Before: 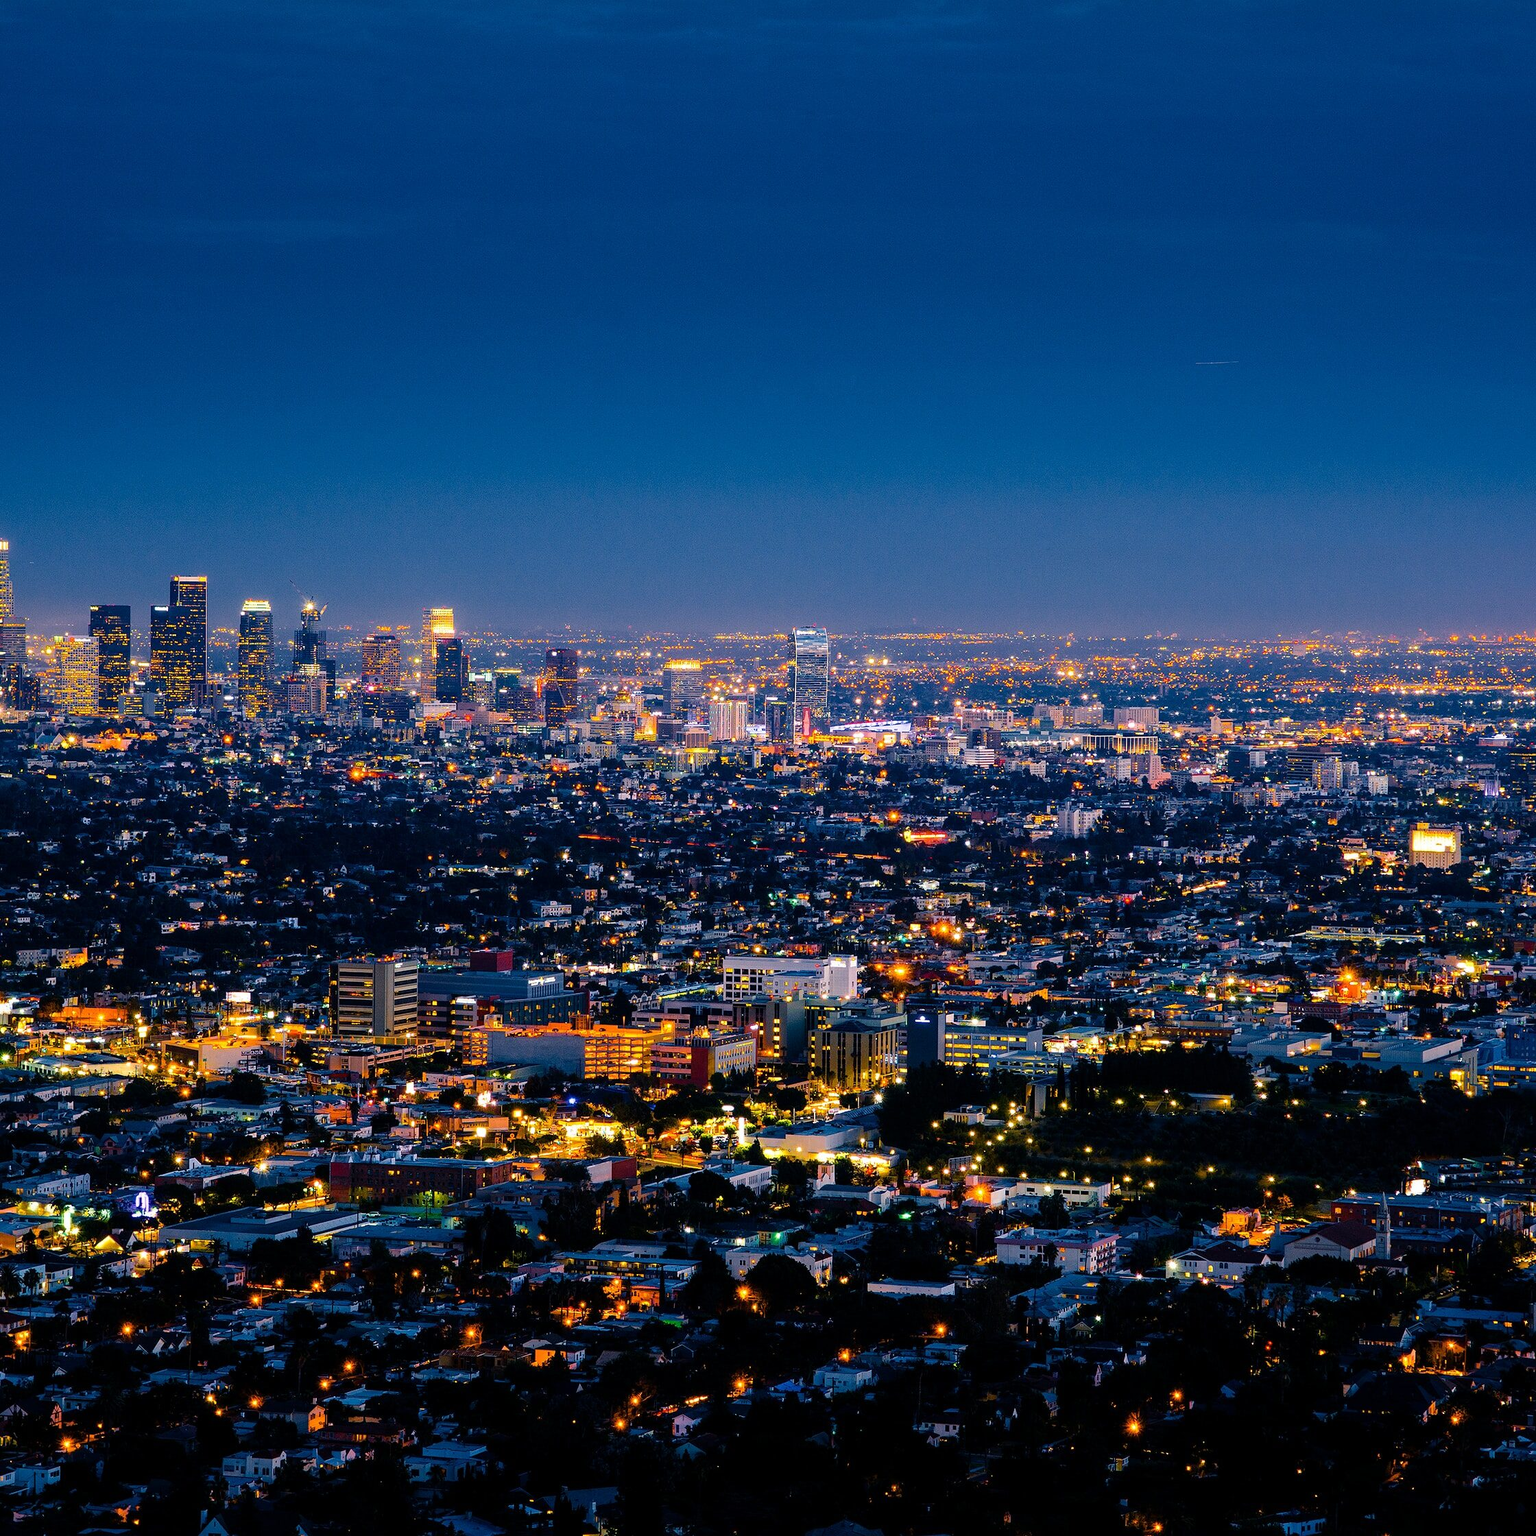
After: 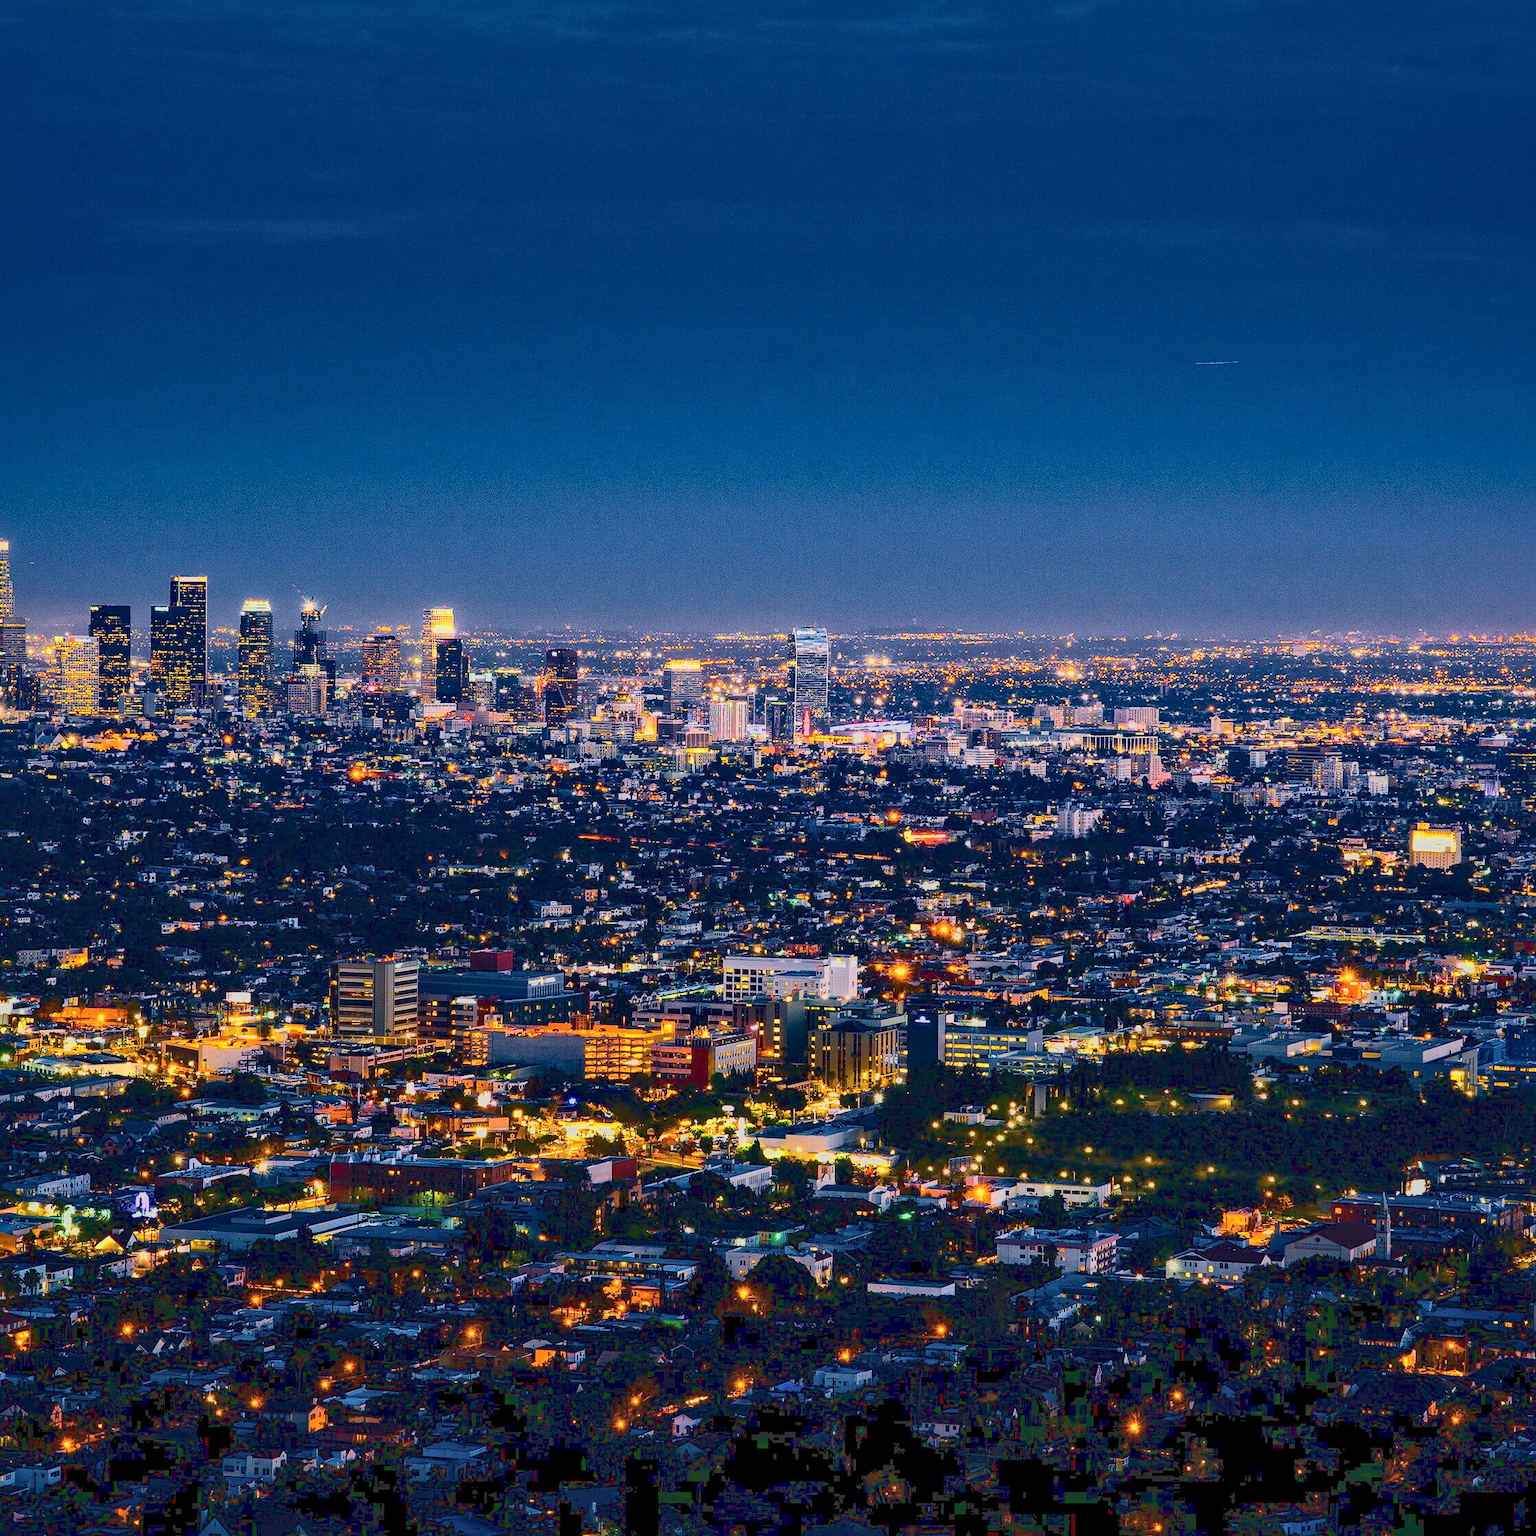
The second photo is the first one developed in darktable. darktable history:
local contrast: mode bilateral grid, contrast 20, coarseness 50, detail 171%, midtone range 0.2
tone curve: curves: ch0 [(0, 0.148) (0.191, 0.225) (0.39, 0.373) (0.669, 0.716) (0.847, 0.818) (1, 0.839)]
